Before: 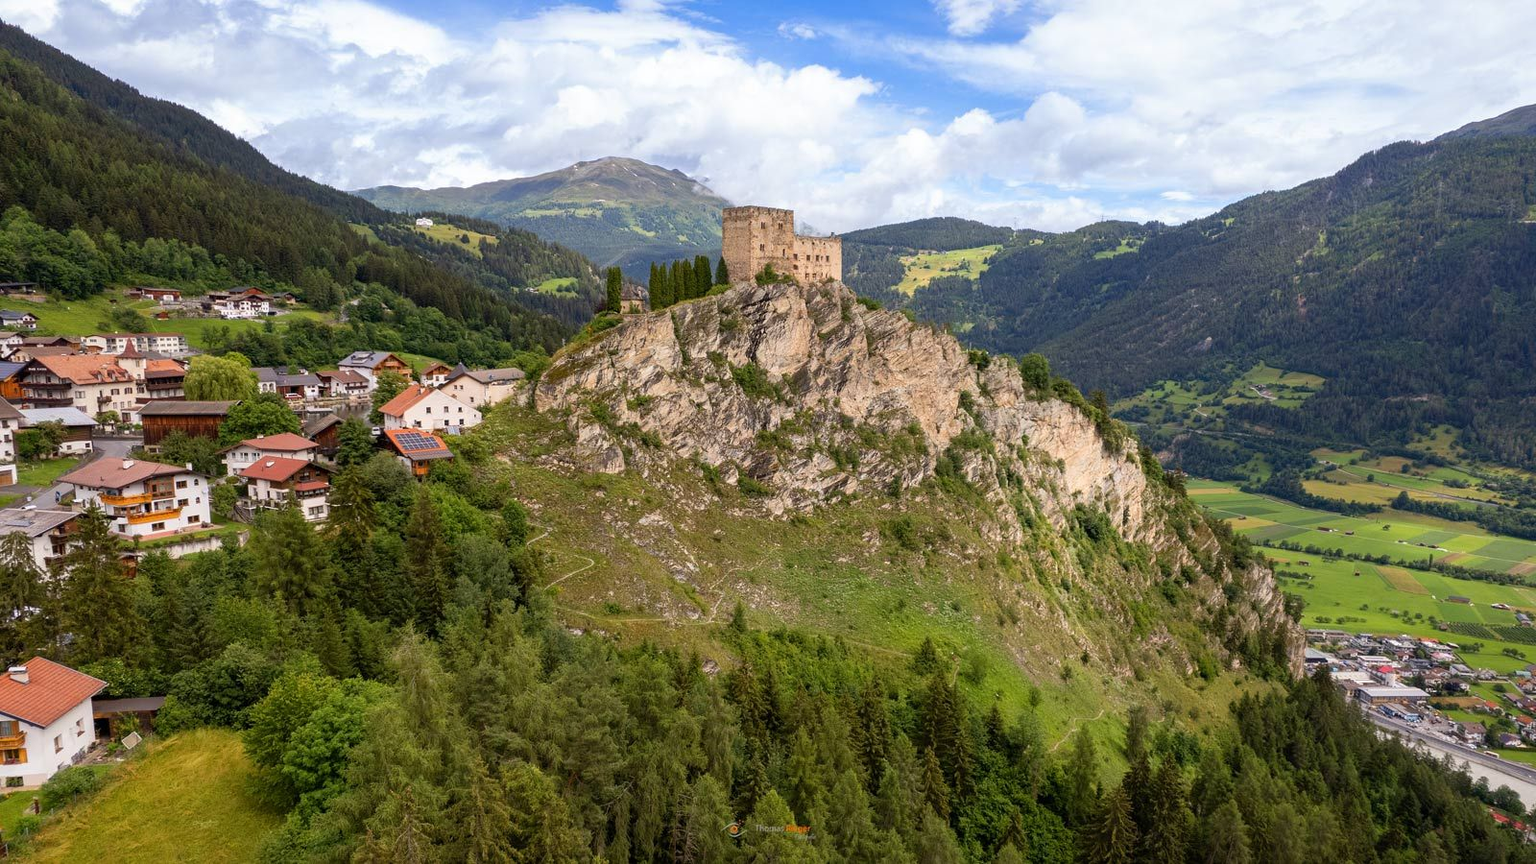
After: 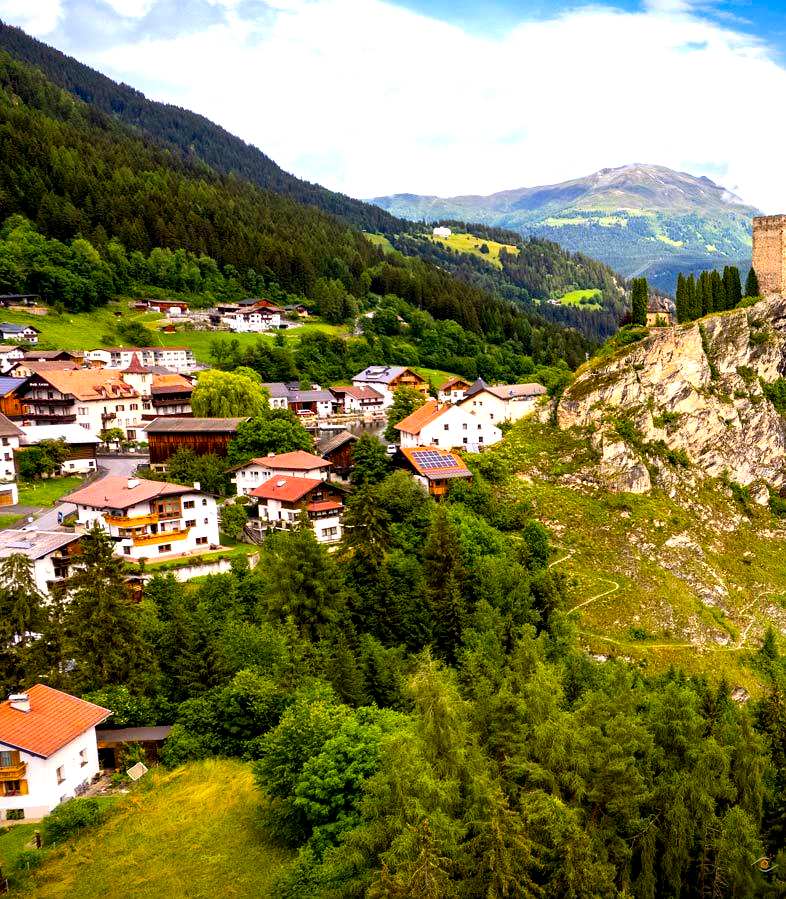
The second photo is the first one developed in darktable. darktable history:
white balance: emerald 1
color balance rgb: perceptual saturation grading › global saturation 25%, perceptual brilliance grading › mid-tones 10%, perceptual brilliance grading › shadows 15%, global vibrance 20%
exposure: black level correction 0.011, exposure -0.478 EV, compensate highlight preservation false
crop and rotate: left 0%, top 0%, right 50.845%
levels: levels [0, 0.374, 0.749]
tone equalizer: -8 EV -0.417 EV, -7 EV -0.389 EV, -6 EV -0.333 EV, -5 EV -0.222 EV, -3 EV 0.222 EV, -2 EV 0.333 EV, -1 EV 0.389 EV, +0 EV 0.417 EV, edges refinement/feathering 500, mask exposure compensation -1.57 EV, preserve details no
vignetting: fall-off start 97.23%, saturation -0.024, center (-0.033, -0.042), width/height ratio 1.179, unbound false
